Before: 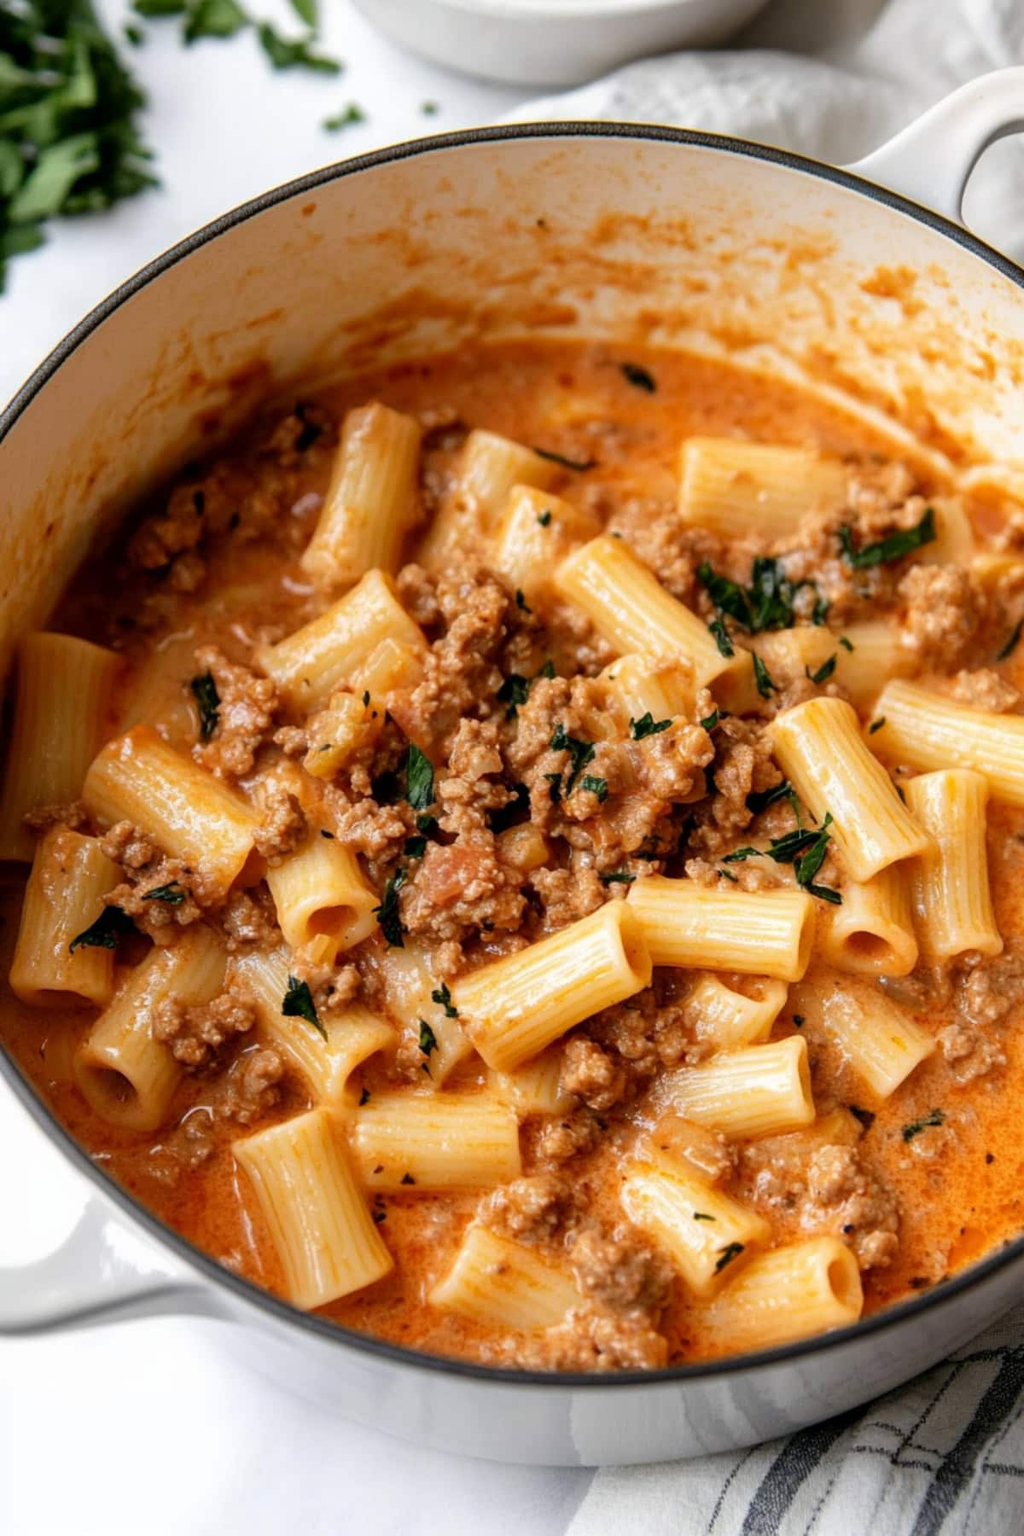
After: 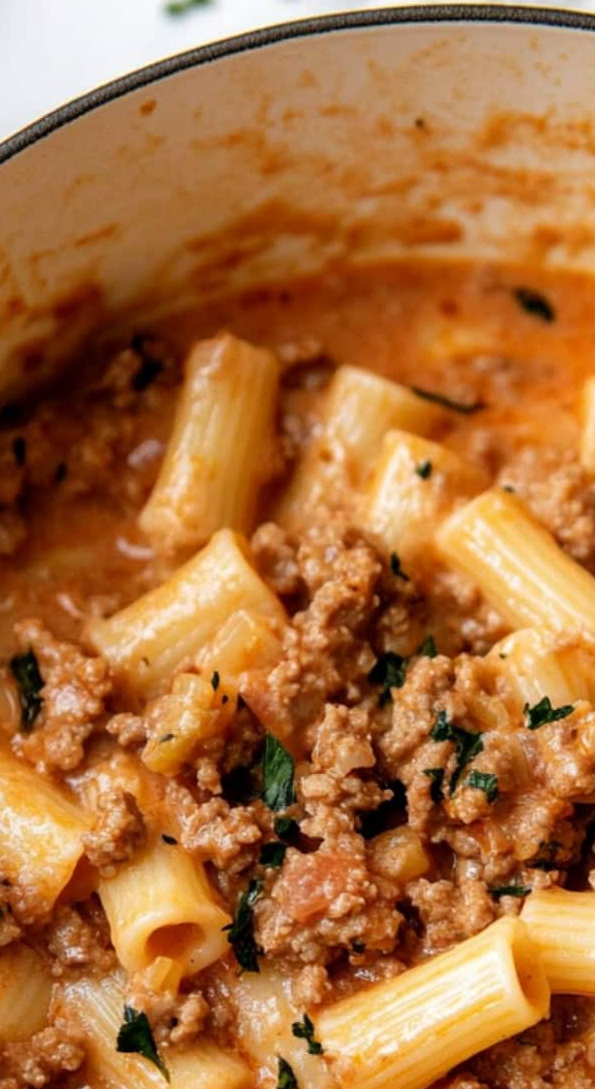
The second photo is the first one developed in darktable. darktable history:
crop: left 17.85%, top 7.684%, right 32.519%, bottom 31.802%
